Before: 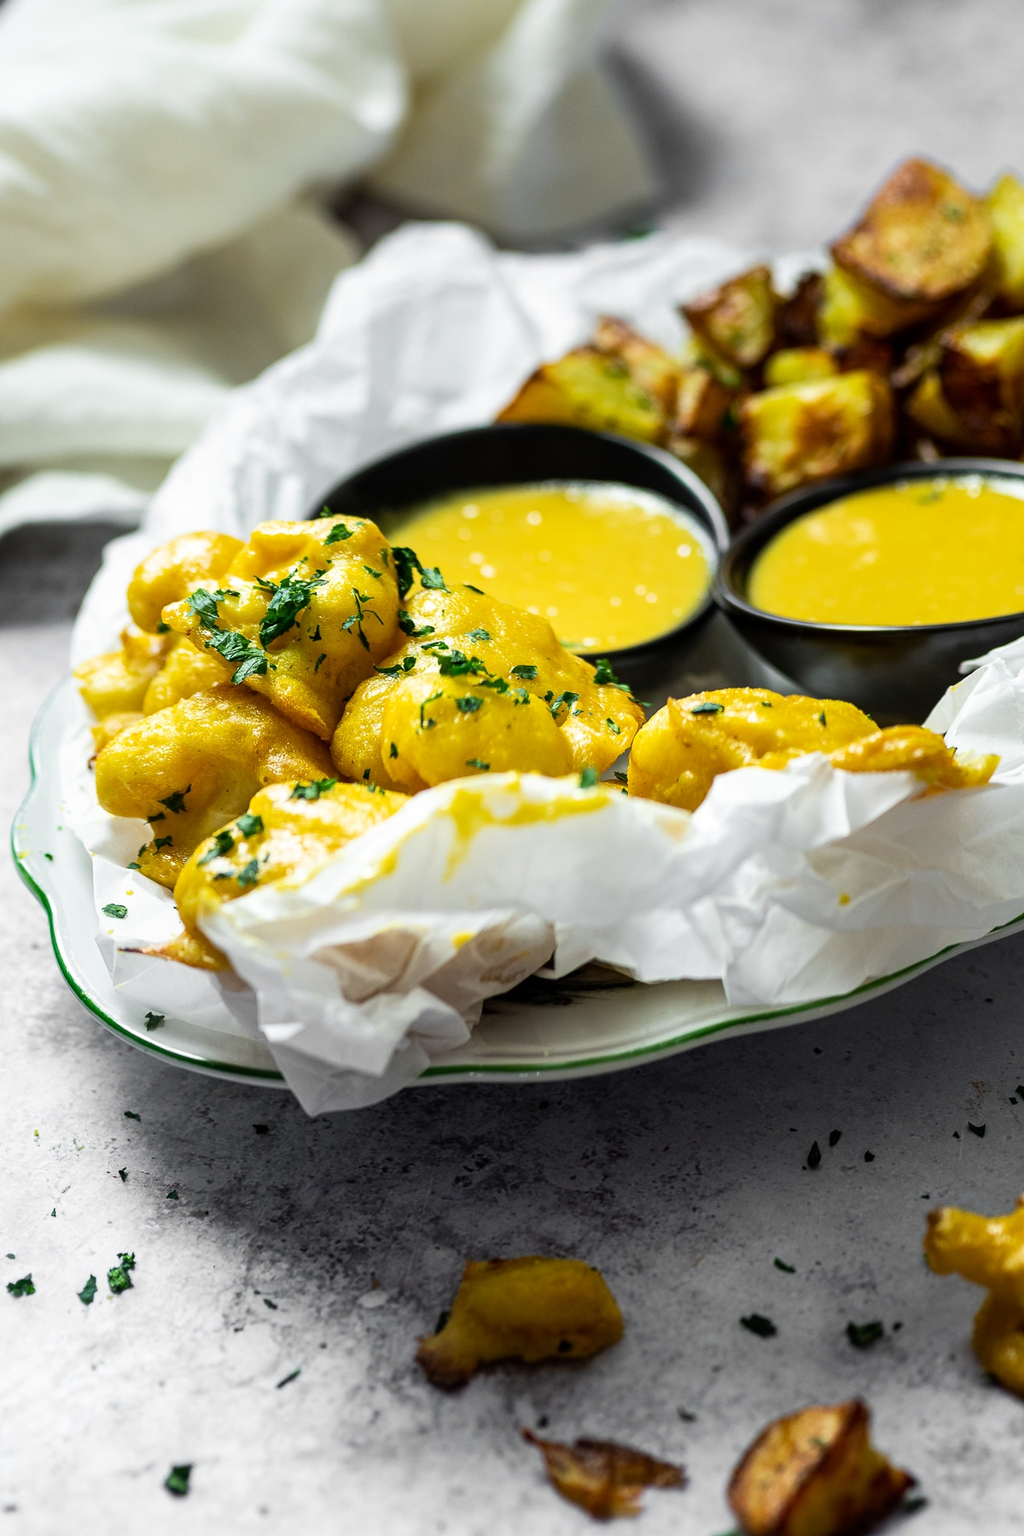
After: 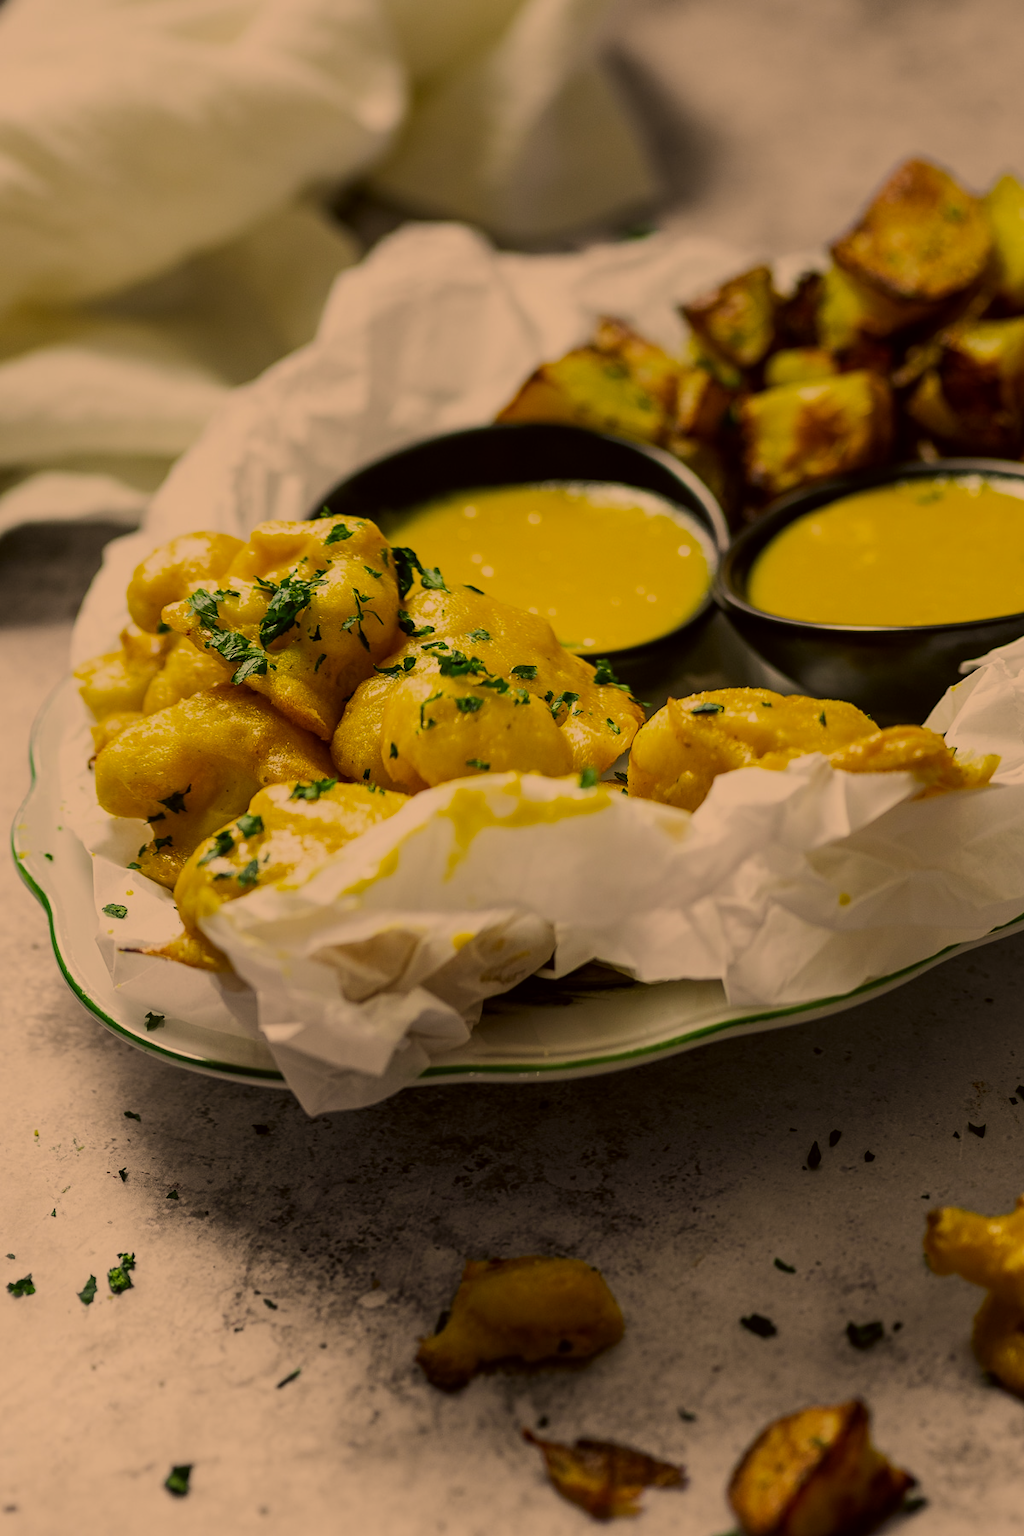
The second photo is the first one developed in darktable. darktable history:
color correction: highlights a* 17.94, highlights b* 35.39, shadows a* 1.48, shadows b* 6.42, saturation 1.01
exposure: exposure -1 EV, compensate highlight preservation false
